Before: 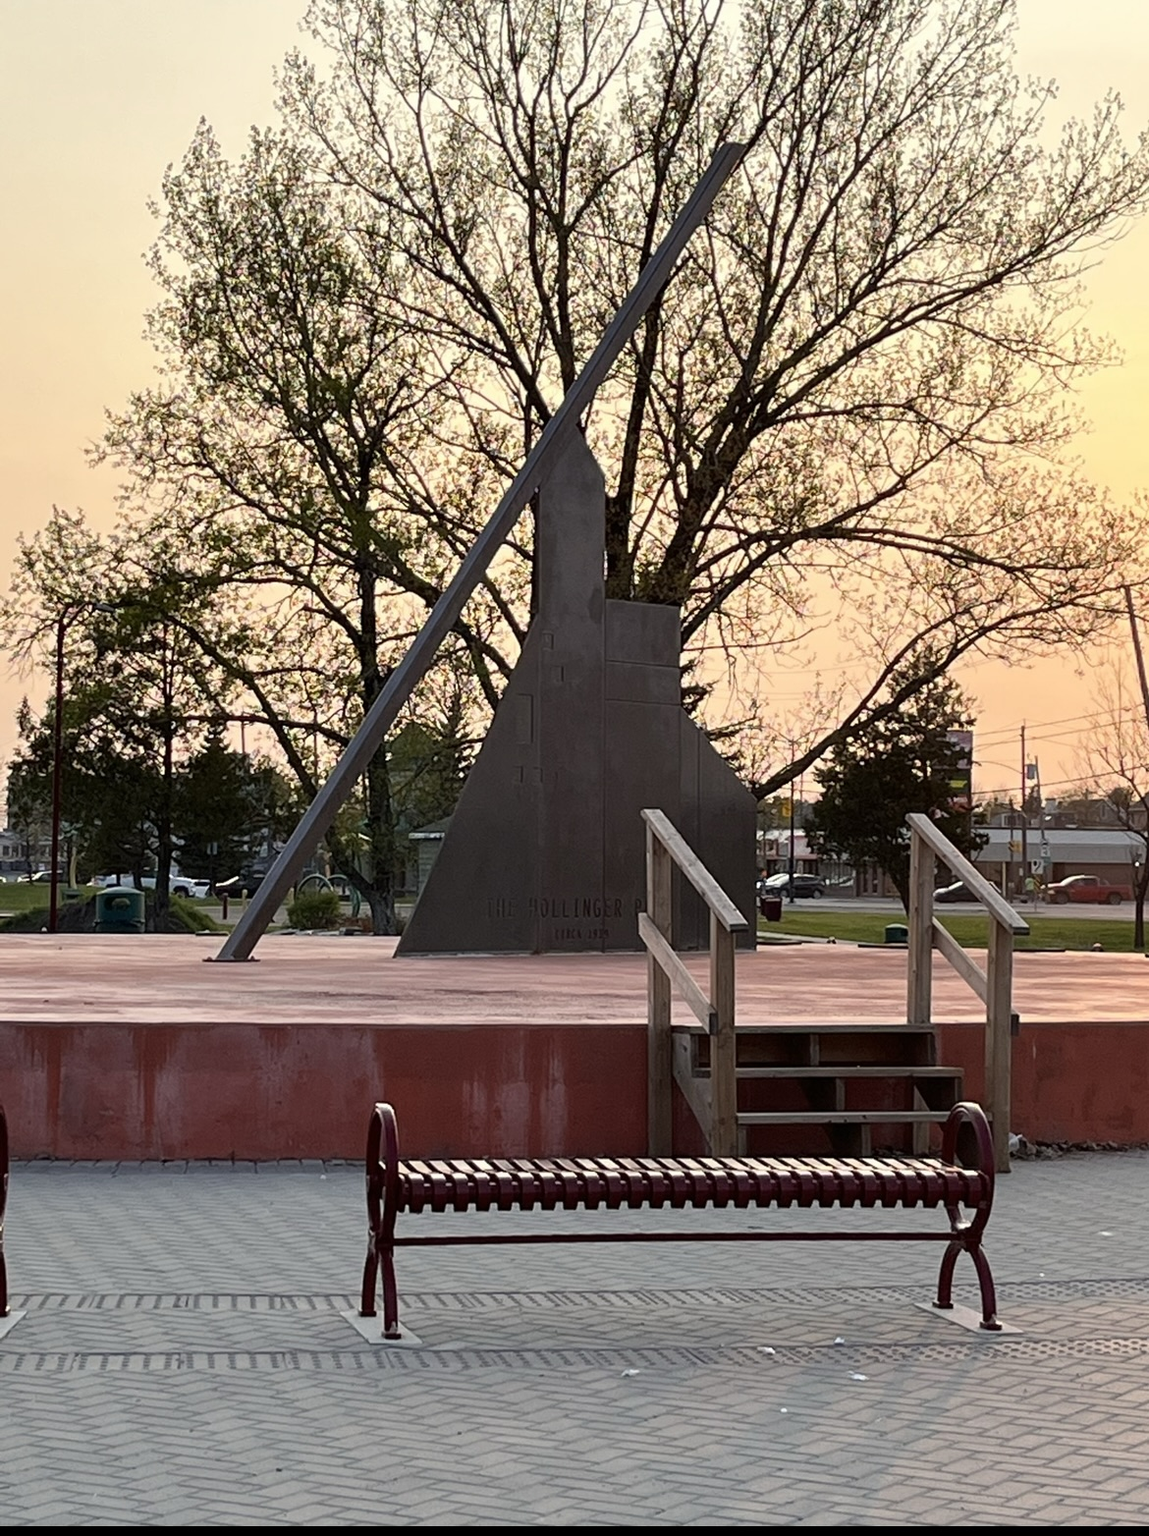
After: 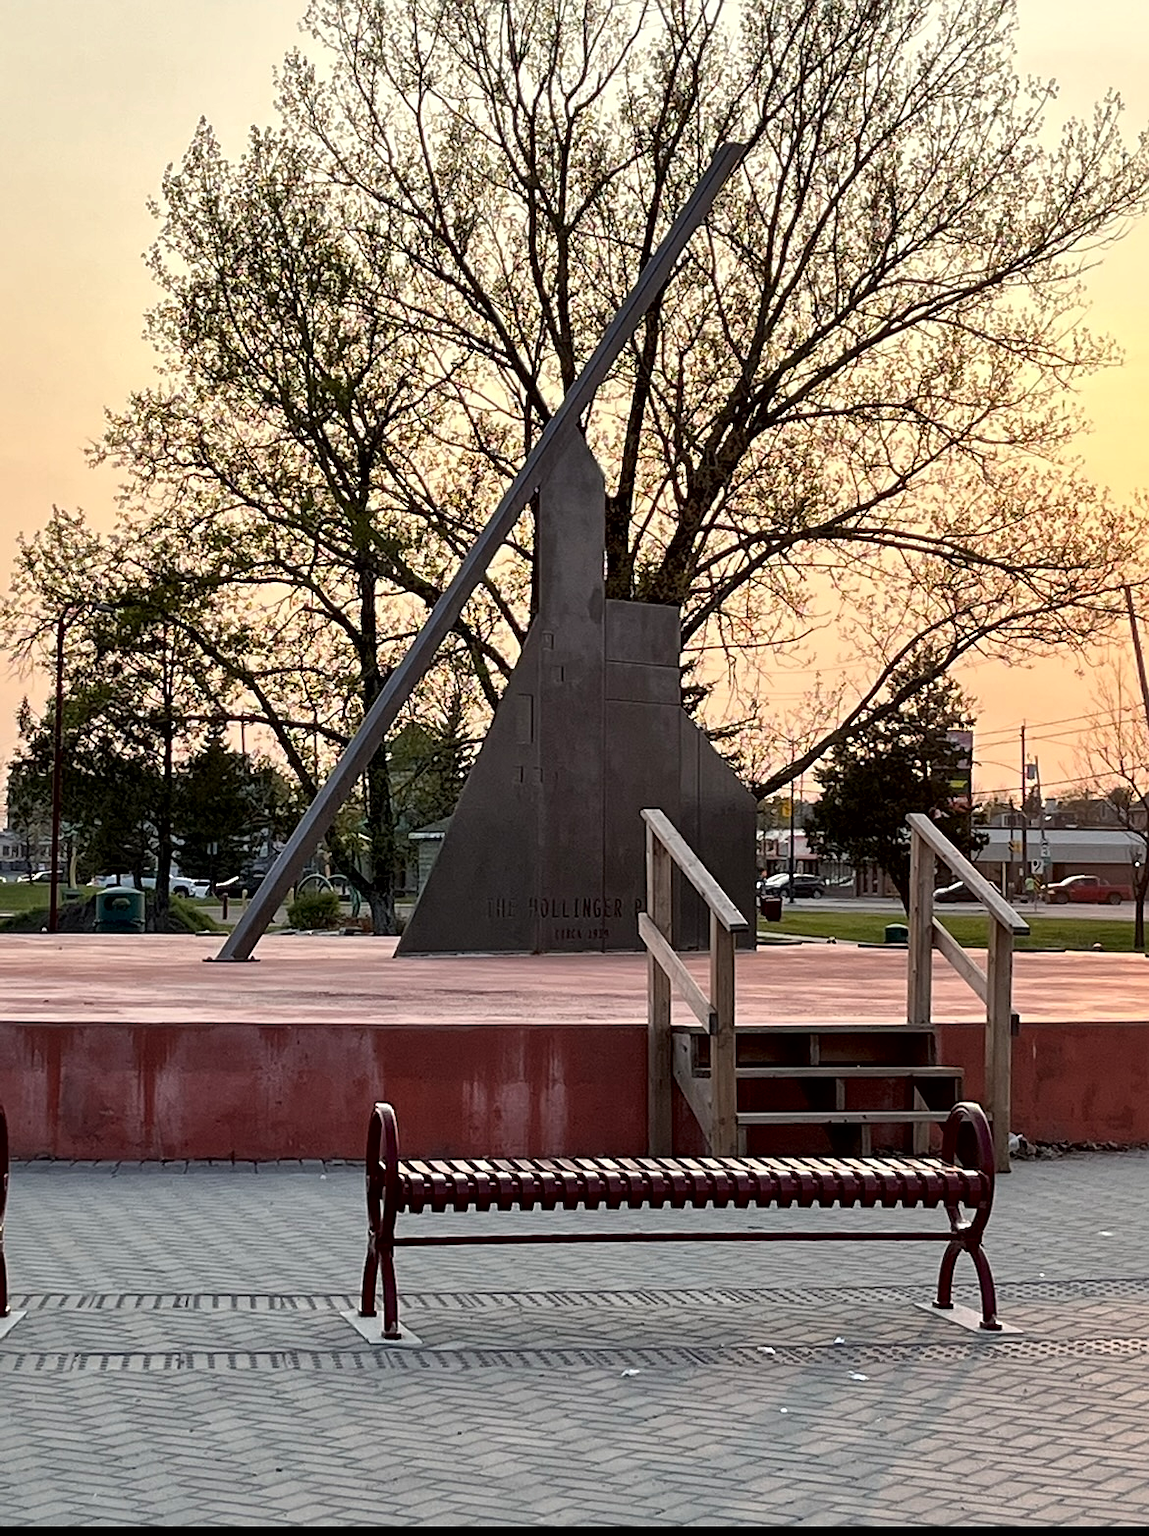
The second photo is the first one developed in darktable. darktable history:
local contrast: mode bilateral grid, contrast 20, coarseness 50, detail 171%, midtone range 0.2
sharpen: radius 0.996, threshold 0.925
